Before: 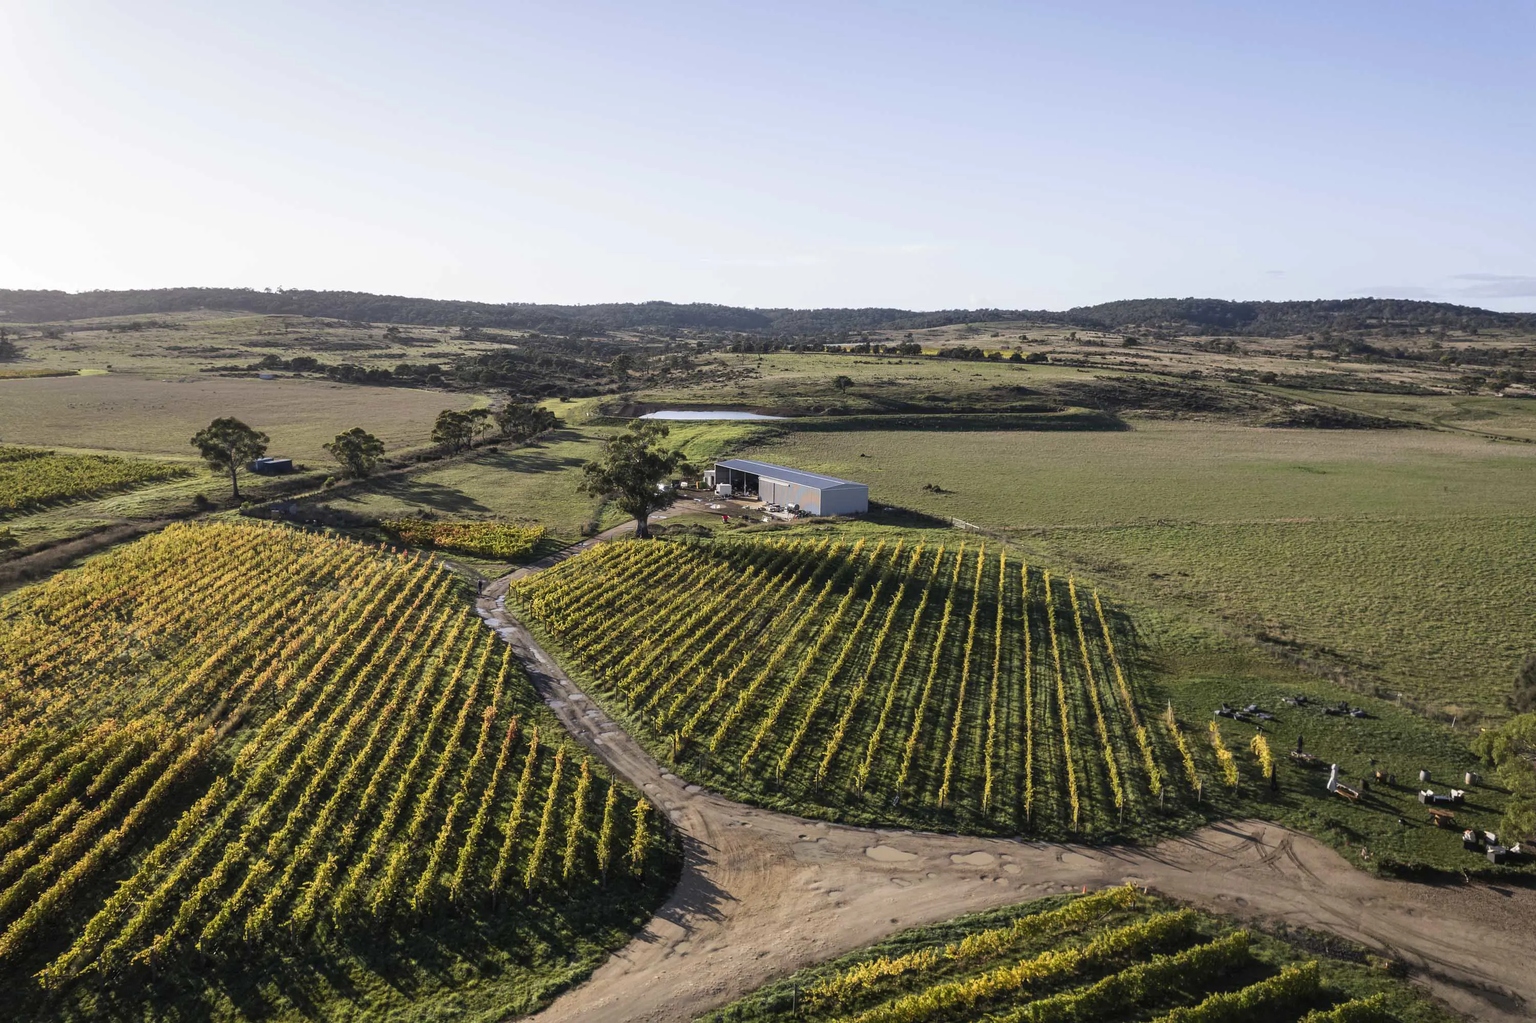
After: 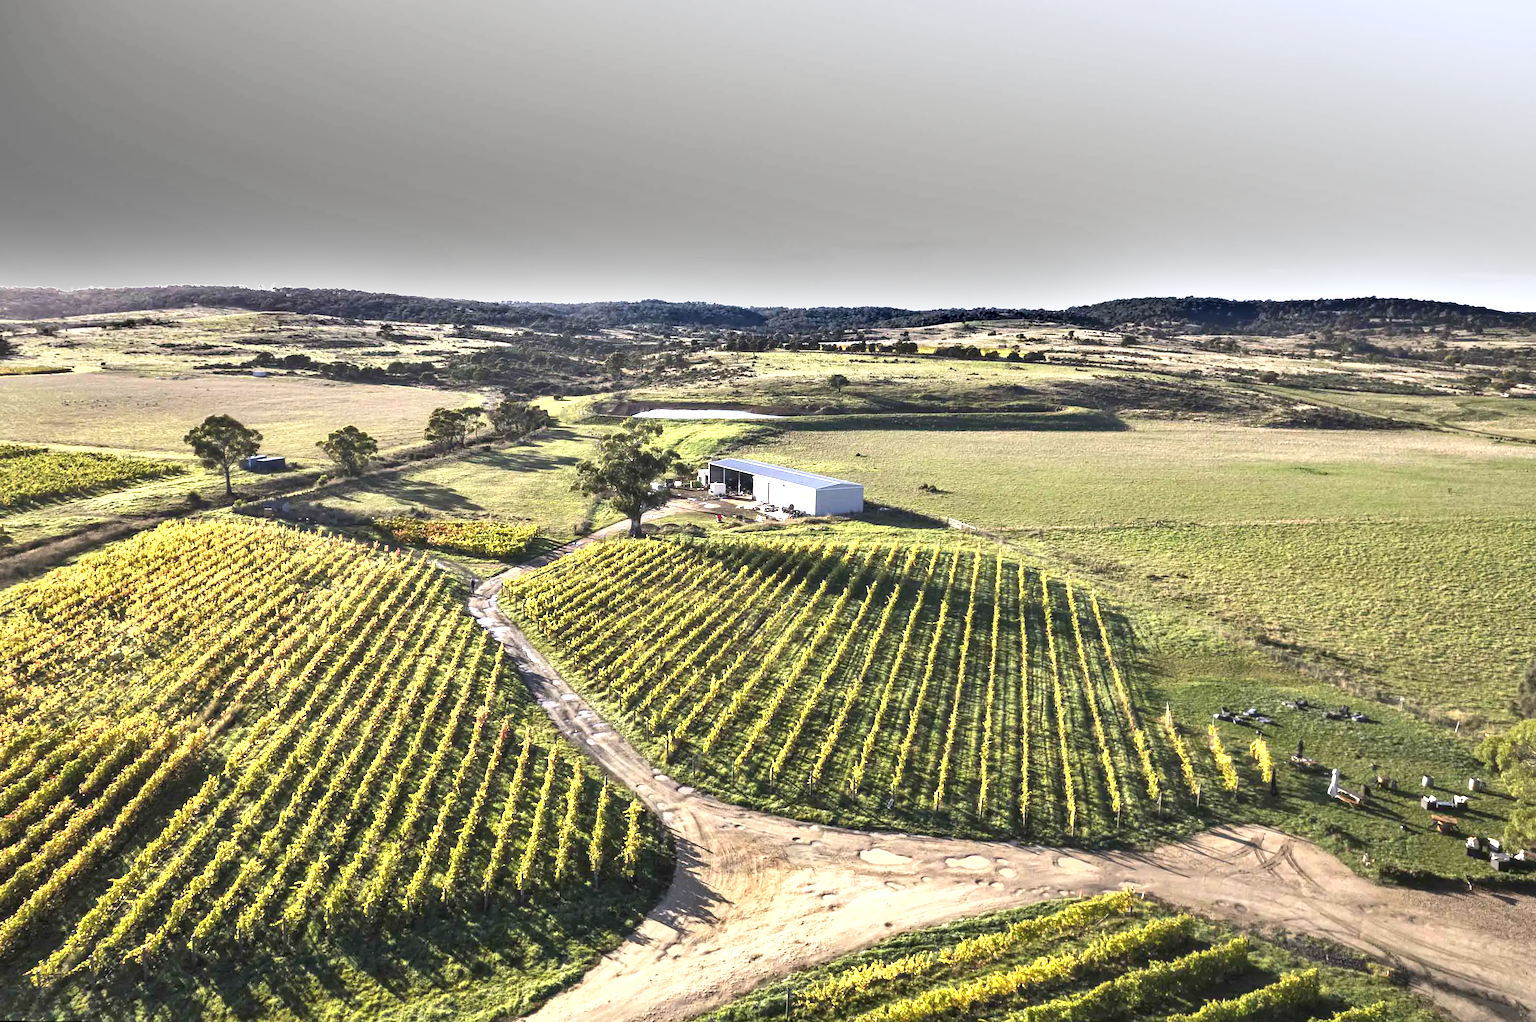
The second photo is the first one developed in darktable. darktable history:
exposure: black level correction 0.001, exposure 1.646 EV, compensate exposure bias true, compensate highlight preservation false
rotate and perspective: rotation 0.192°, lens shift (horizontal) -0.015, crop left 0.005, crop right 0.996, crop top 0.006, crop bottom 0.99
shadows and highlights: soften with gaussian
